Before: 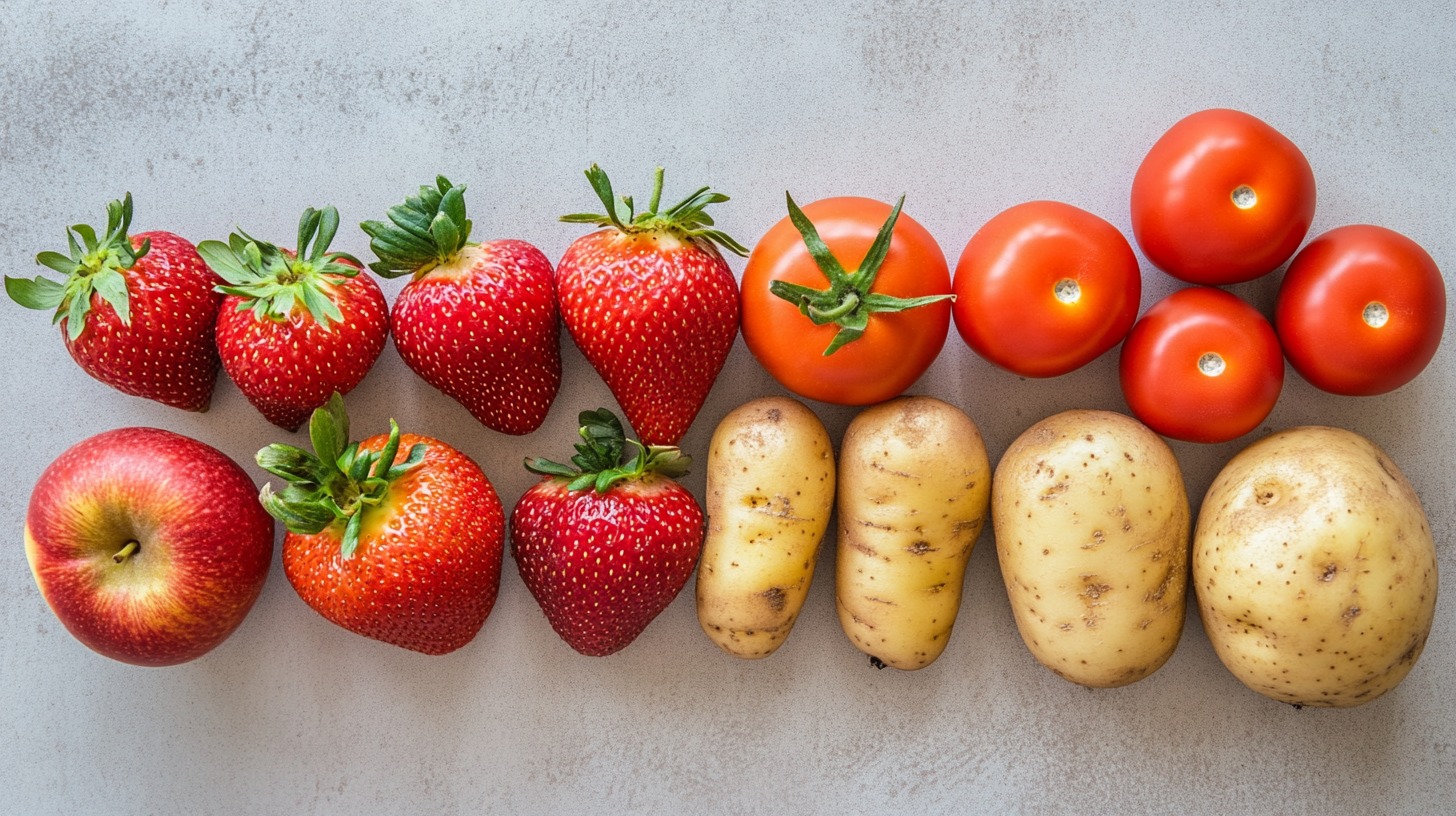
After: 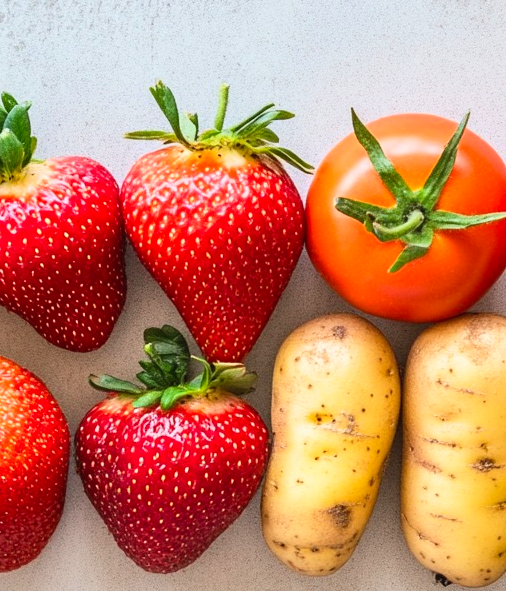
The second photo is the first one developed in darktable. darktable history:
contrast brightness saturation: contrast 0.204, brightness 0.162, saturation 0.23
crop and rotate: left 29.892%, top 10.249%, right 35.352%, bottom 17.223%
